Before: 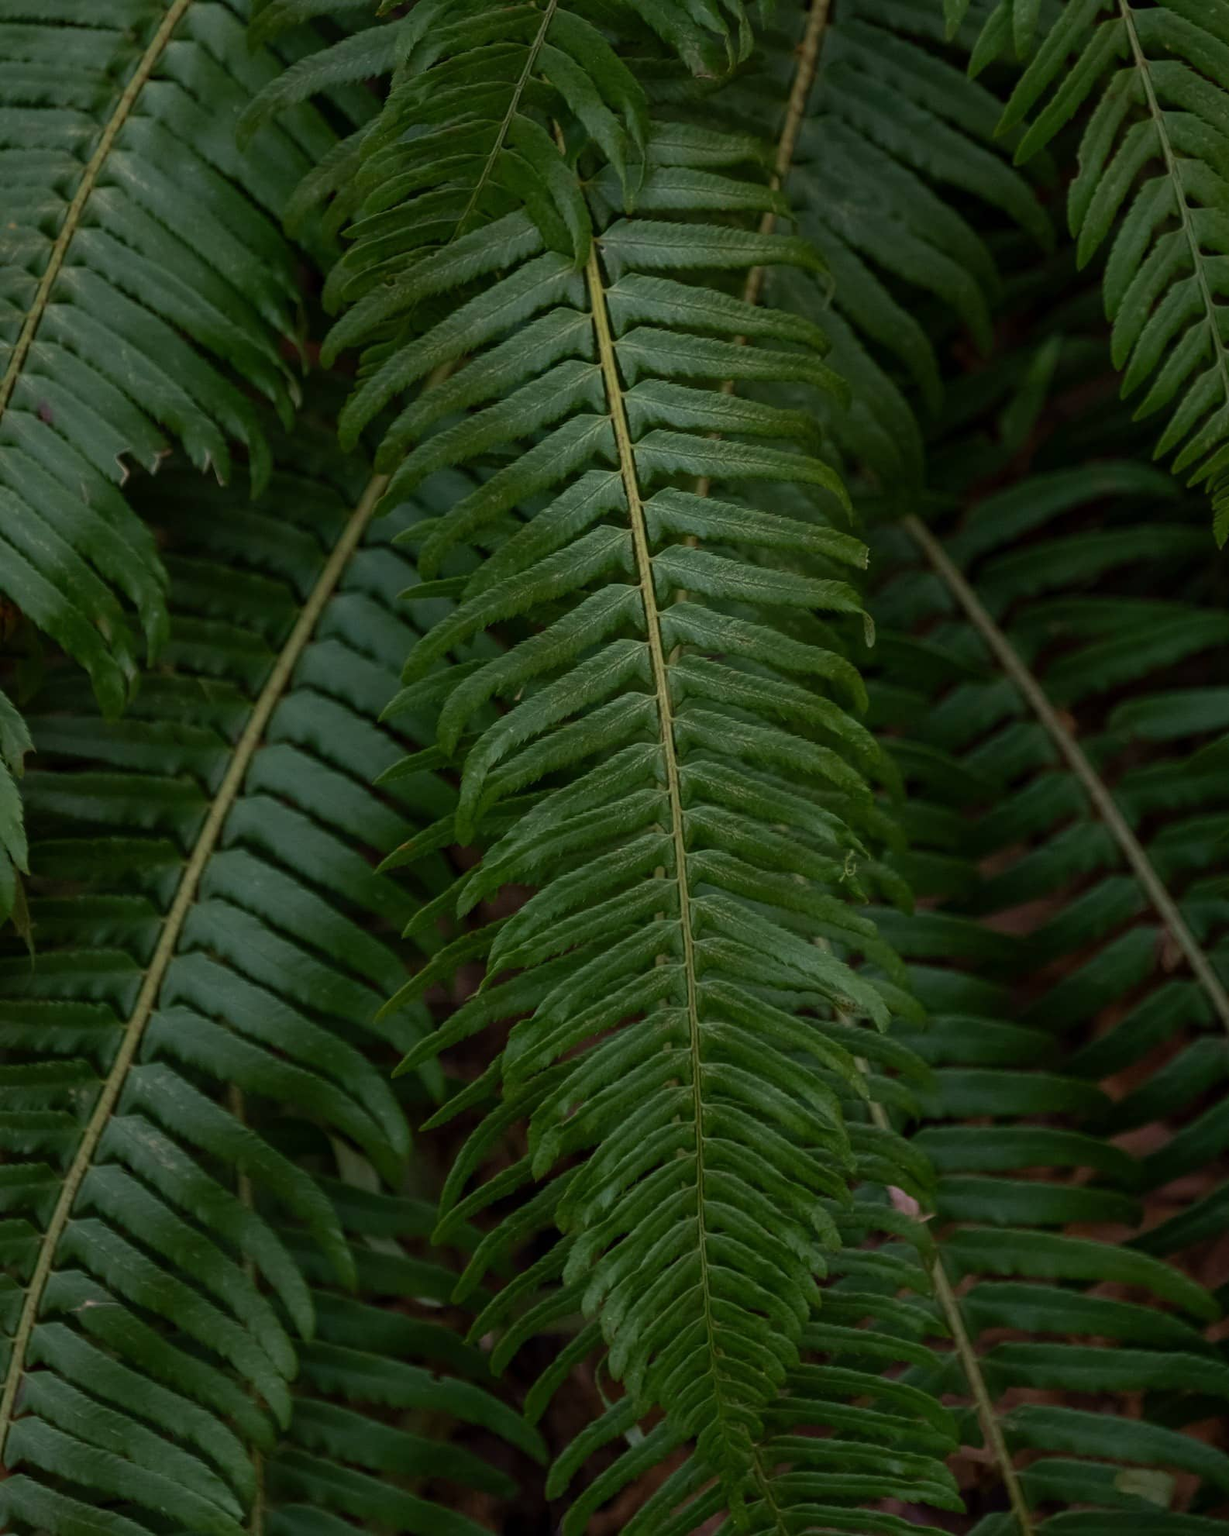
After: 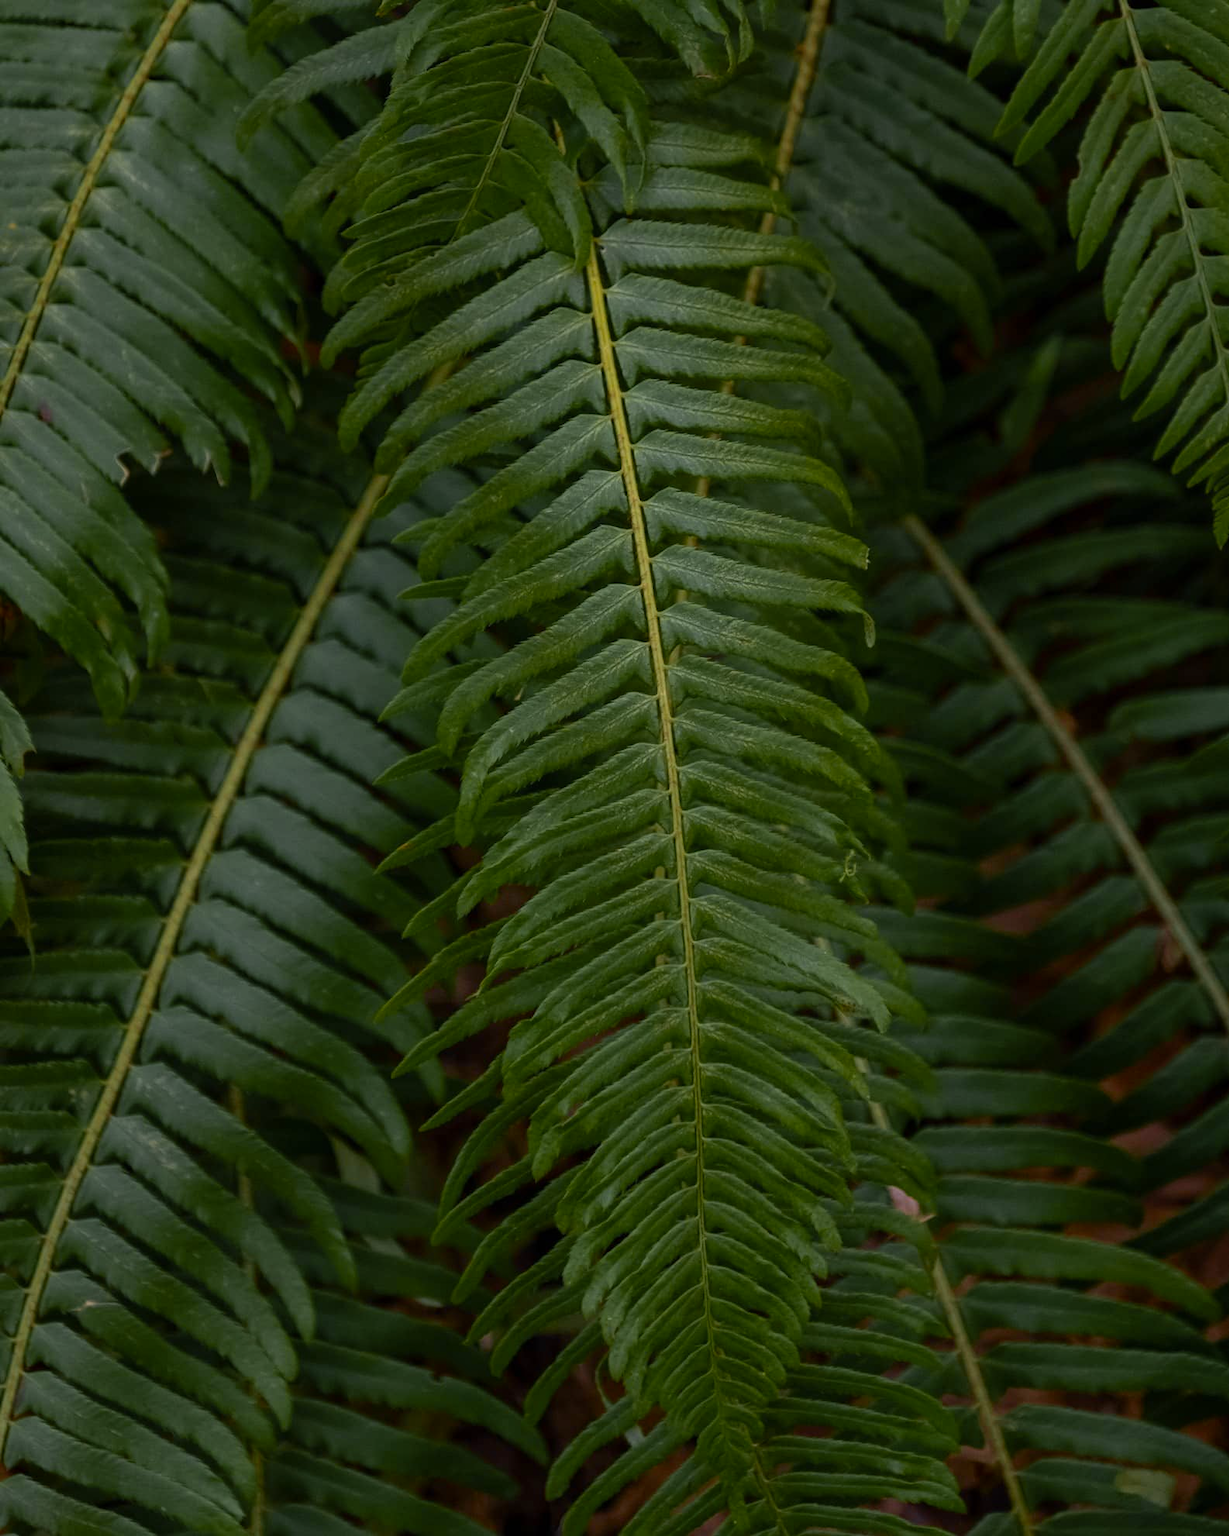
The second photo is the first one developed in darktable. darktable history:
color zones: curves: ch0 [(0, 0.511) (0.143, 0.531) (0.286, 0.56) (0.429, 0.5) (0.571, 0.5) (0.714, 0.5) (0.857, 0.5) (1, 0.5)]; ch1 [(0, 0.525) (0.143, 0.705) (0.286, 0.715) (0.429, 0.35) (0.571, 0.35) (0.714, 0.35) (0.857, 0.4) (1, 0.4)]; ch2 [(0, 0.572) (0.143, 0.512) (0.286, 0.473) (0.429, 0.45) (0.571, 0.5) (0.714, 0.5) (0.857, 0.518) (1, 0.518)]
